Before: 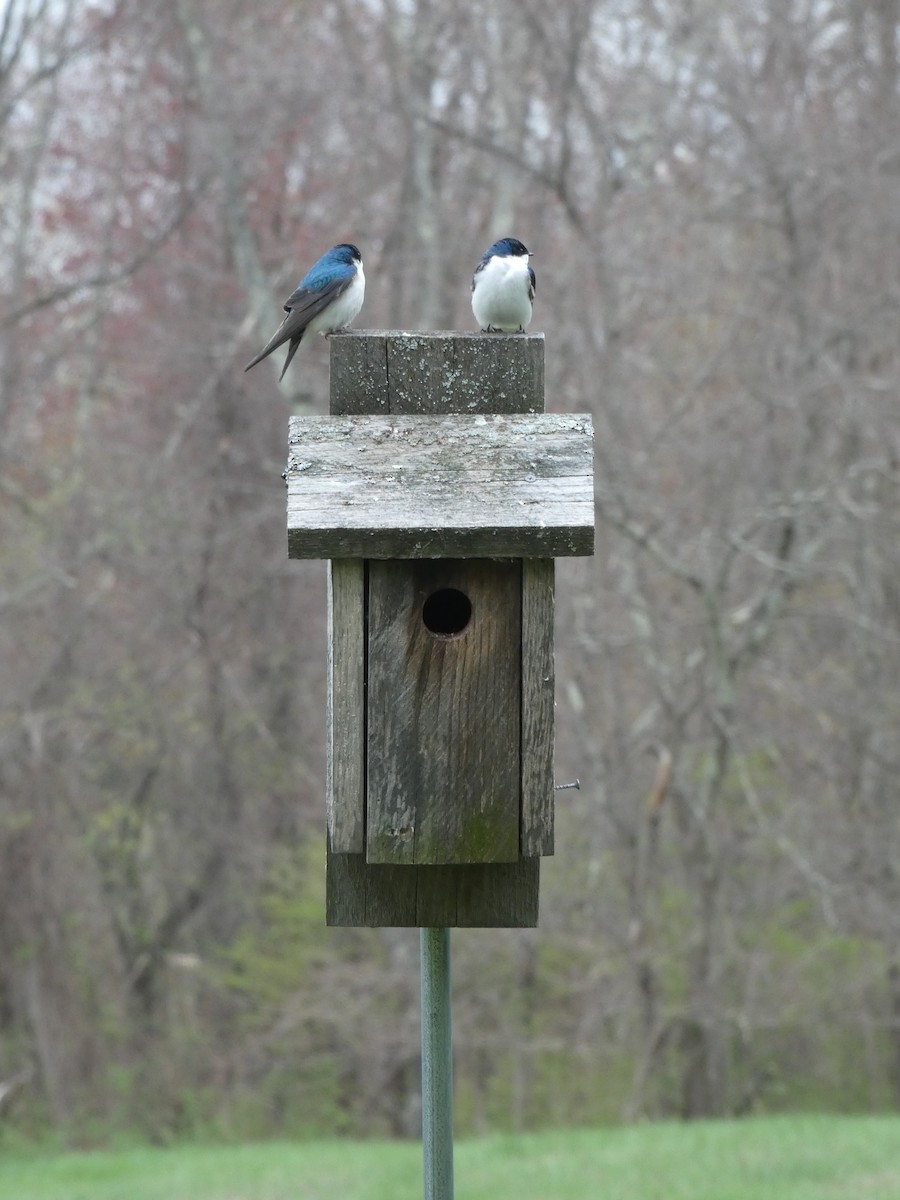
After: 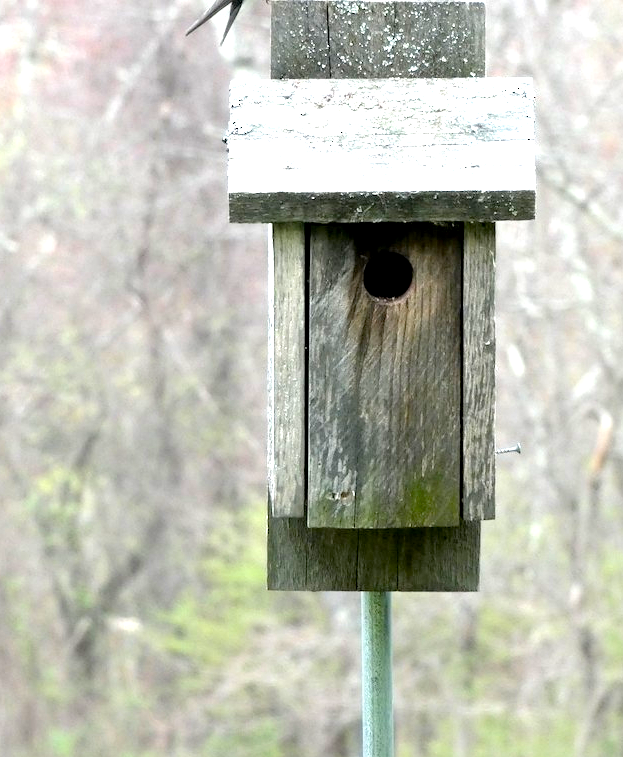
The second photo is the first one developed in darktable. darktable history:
crop: left 6.574%, top 28.037%, right 24.202%, bottom 8.857%
tone equalizer: -8 EV -0.753 EV, -7 EV -0.701 EV, -6 EV -0.62 EV, -5 EV -0.422 EV, -3 EV 0.403 EV, -2 EV 0.6 EV, -1 EV 0.693 EV, +0 EV 0.756 EV
exposure: black level correction 0.01, exposure 1 EV, compensate highlight preservation false
